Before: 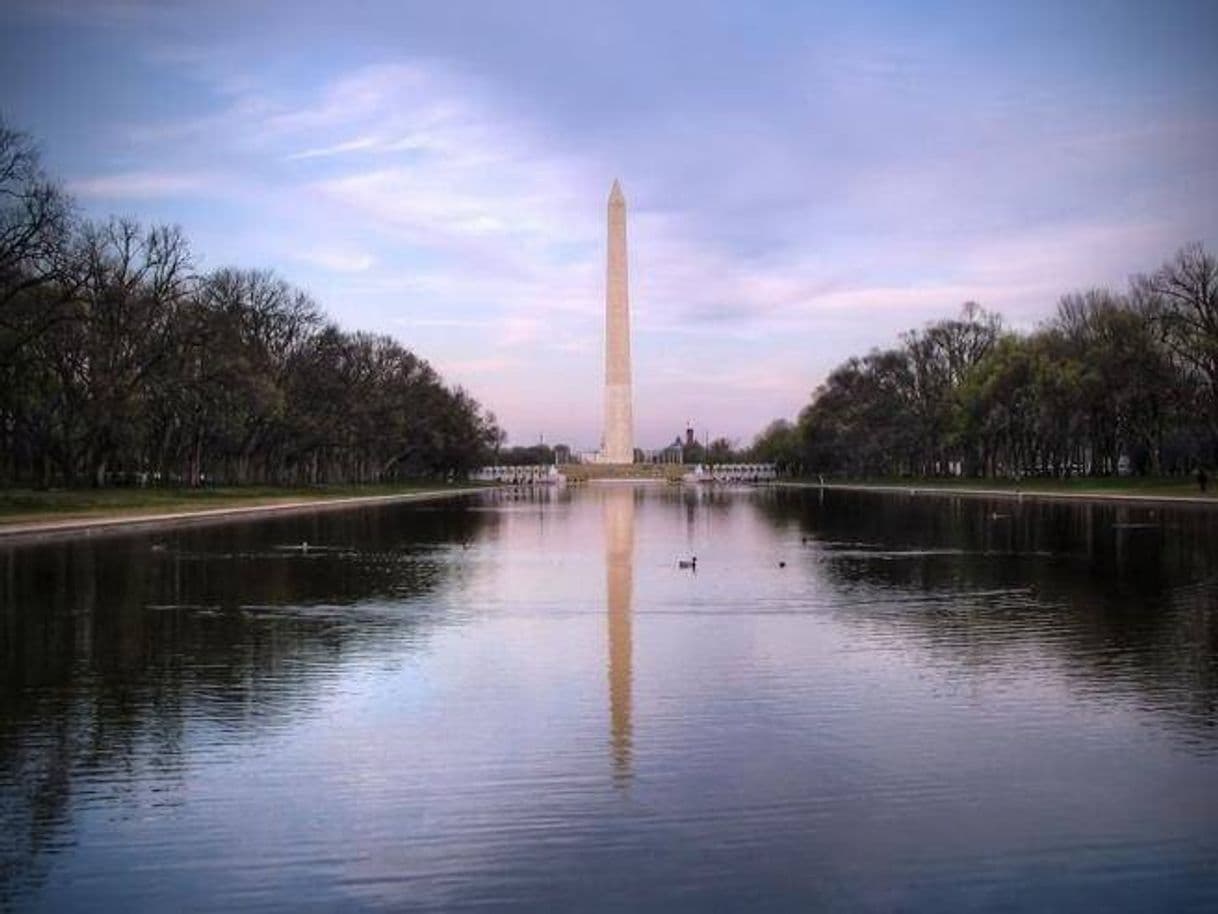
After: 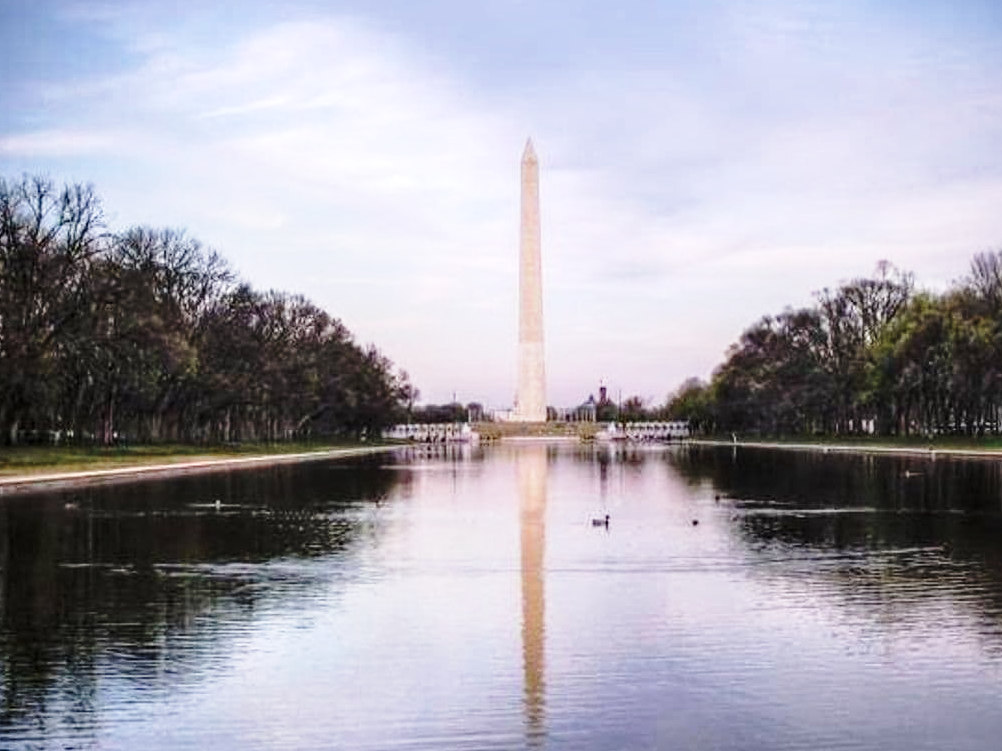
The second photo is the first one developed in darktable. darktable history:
crop and rotate: left 7.167%, top 4.703%, right 10.531%, bottom 13.05%
local contrast: detail 130%
base curve: curves: ch0 [(0, 0) (0.028, 0.03) (0.121, 0.232) (0.46, 0.748) (0.859, 0.968) (1, 1)], preserve colors none
